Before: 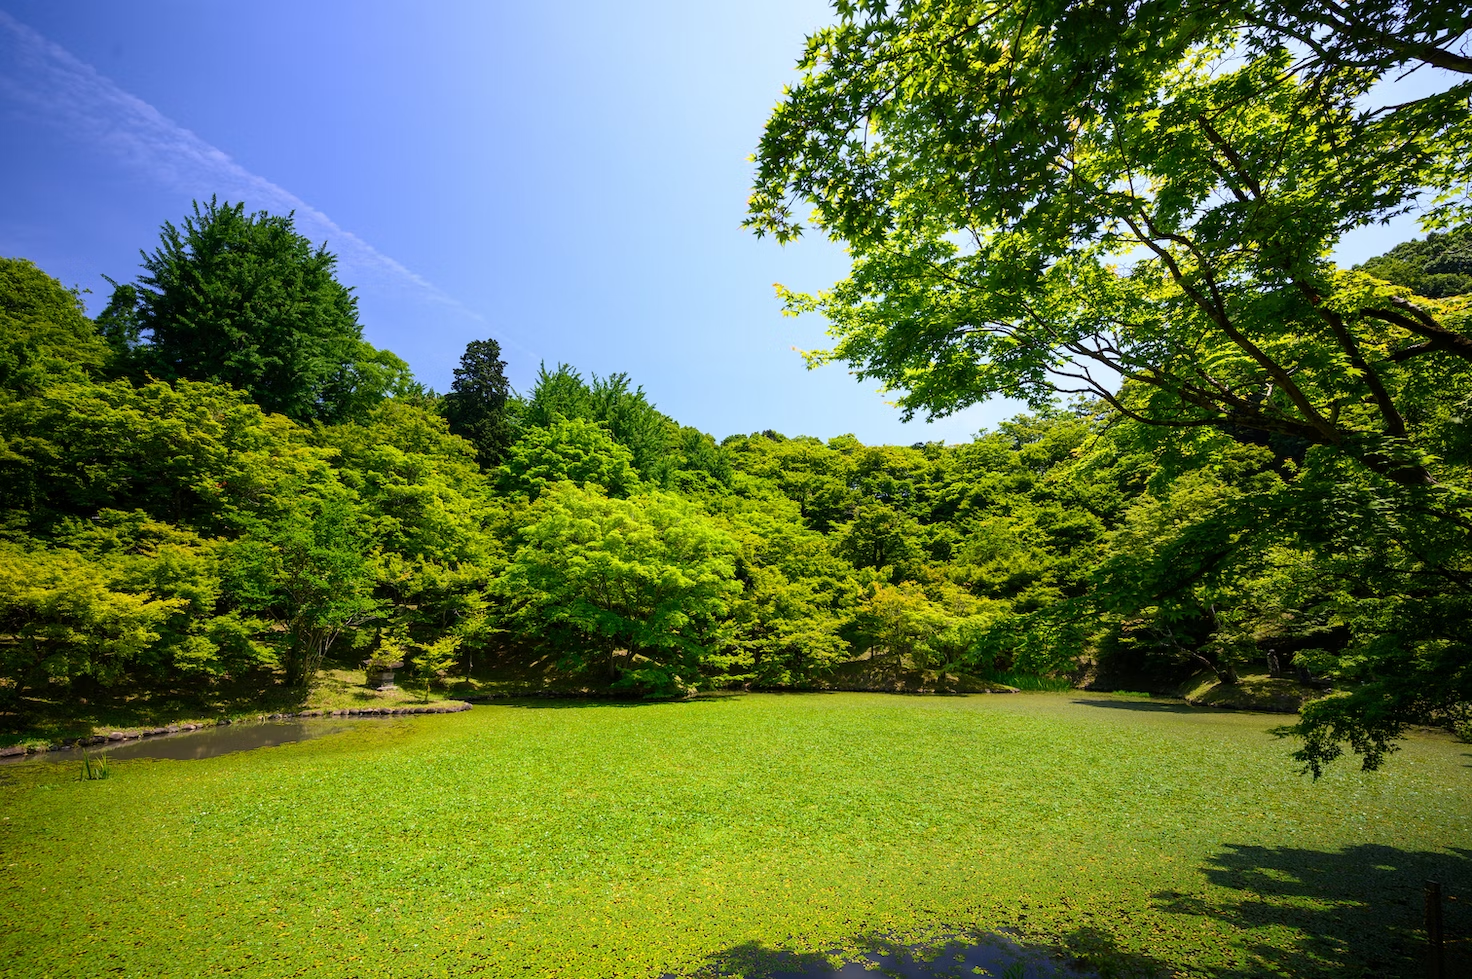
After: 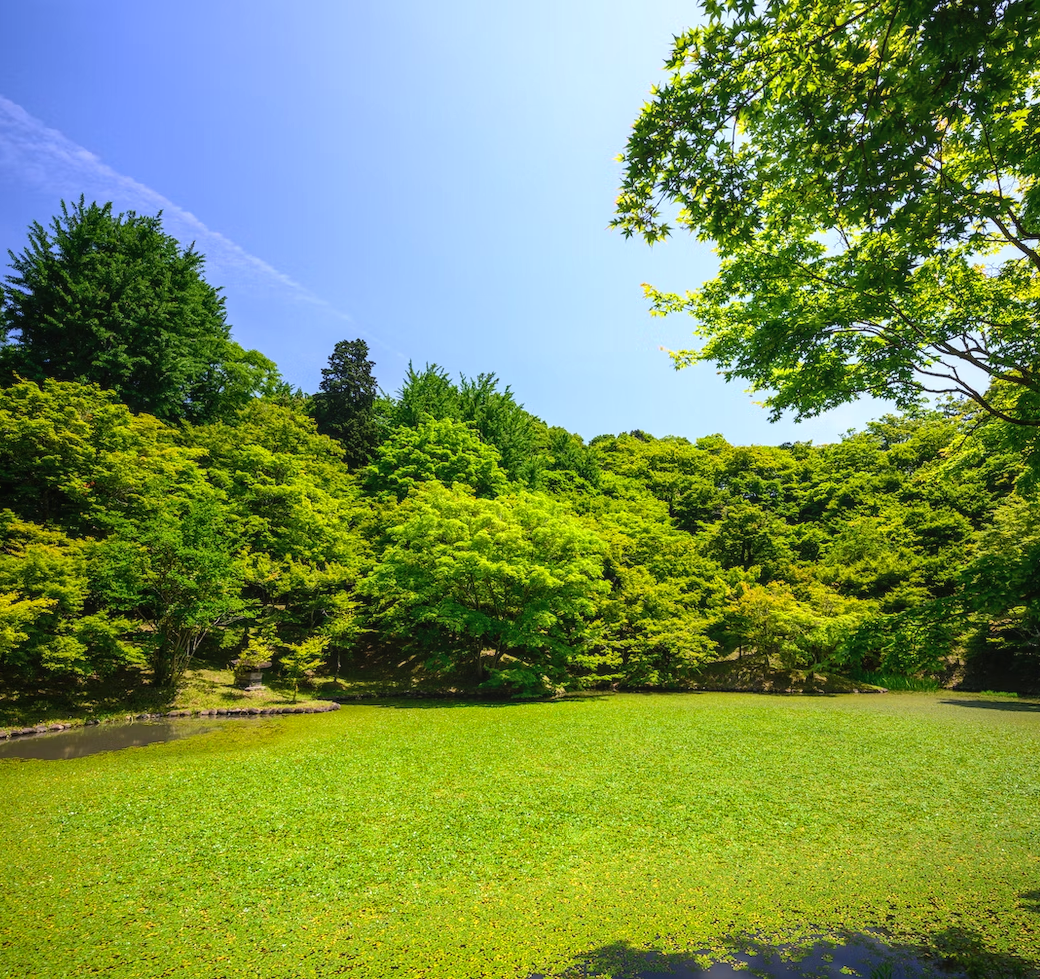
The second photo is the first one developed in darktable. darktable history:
crop and rotate: left 8.968%, right 20.377%
local contrast: detail 109%
exposure: black level correction 0, exposure 0.199 EV, compensate highlight preservation false
